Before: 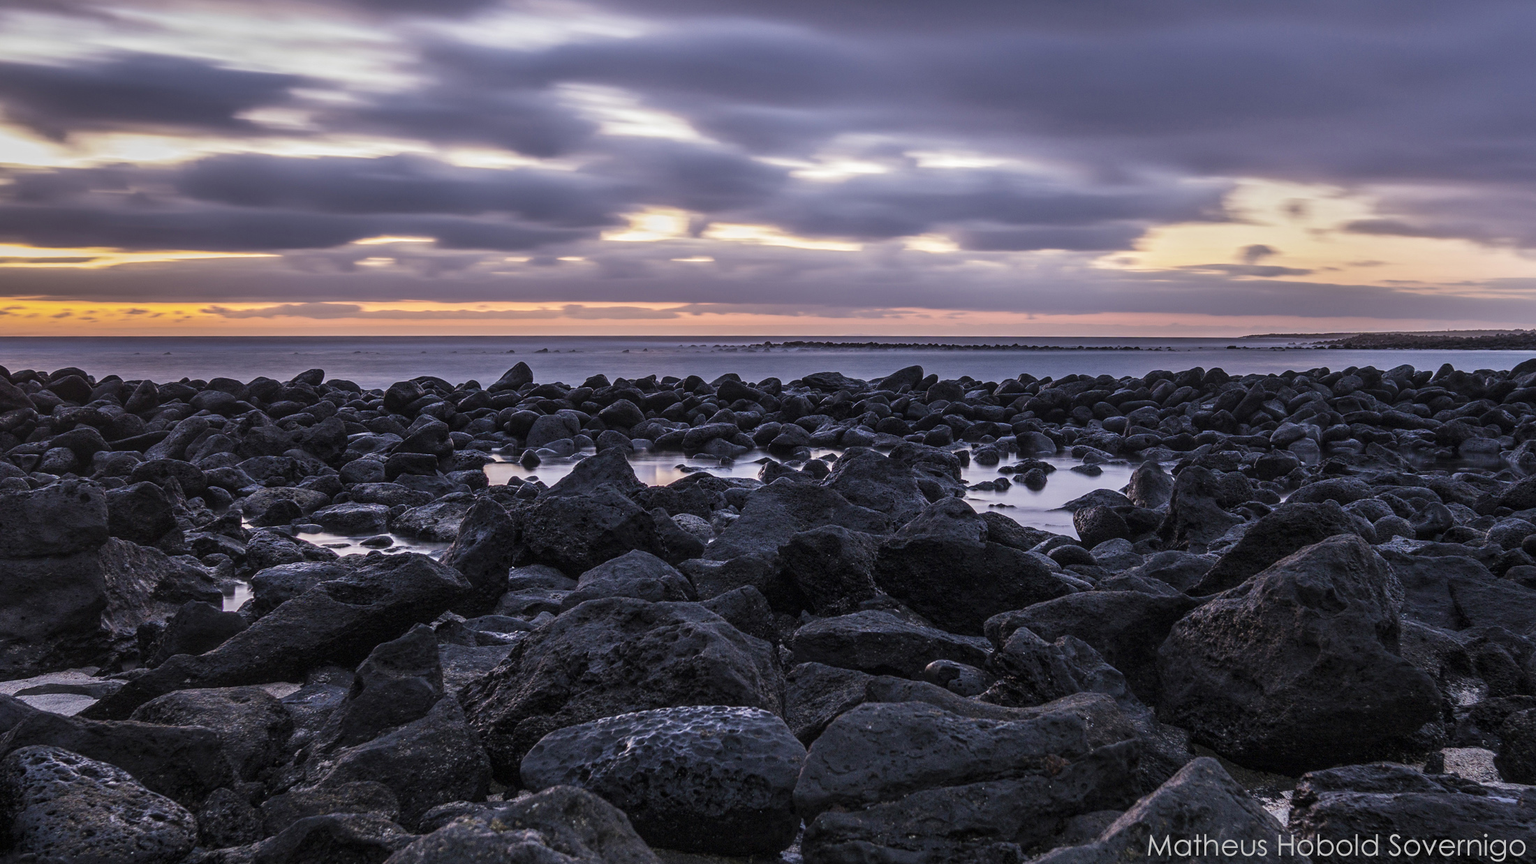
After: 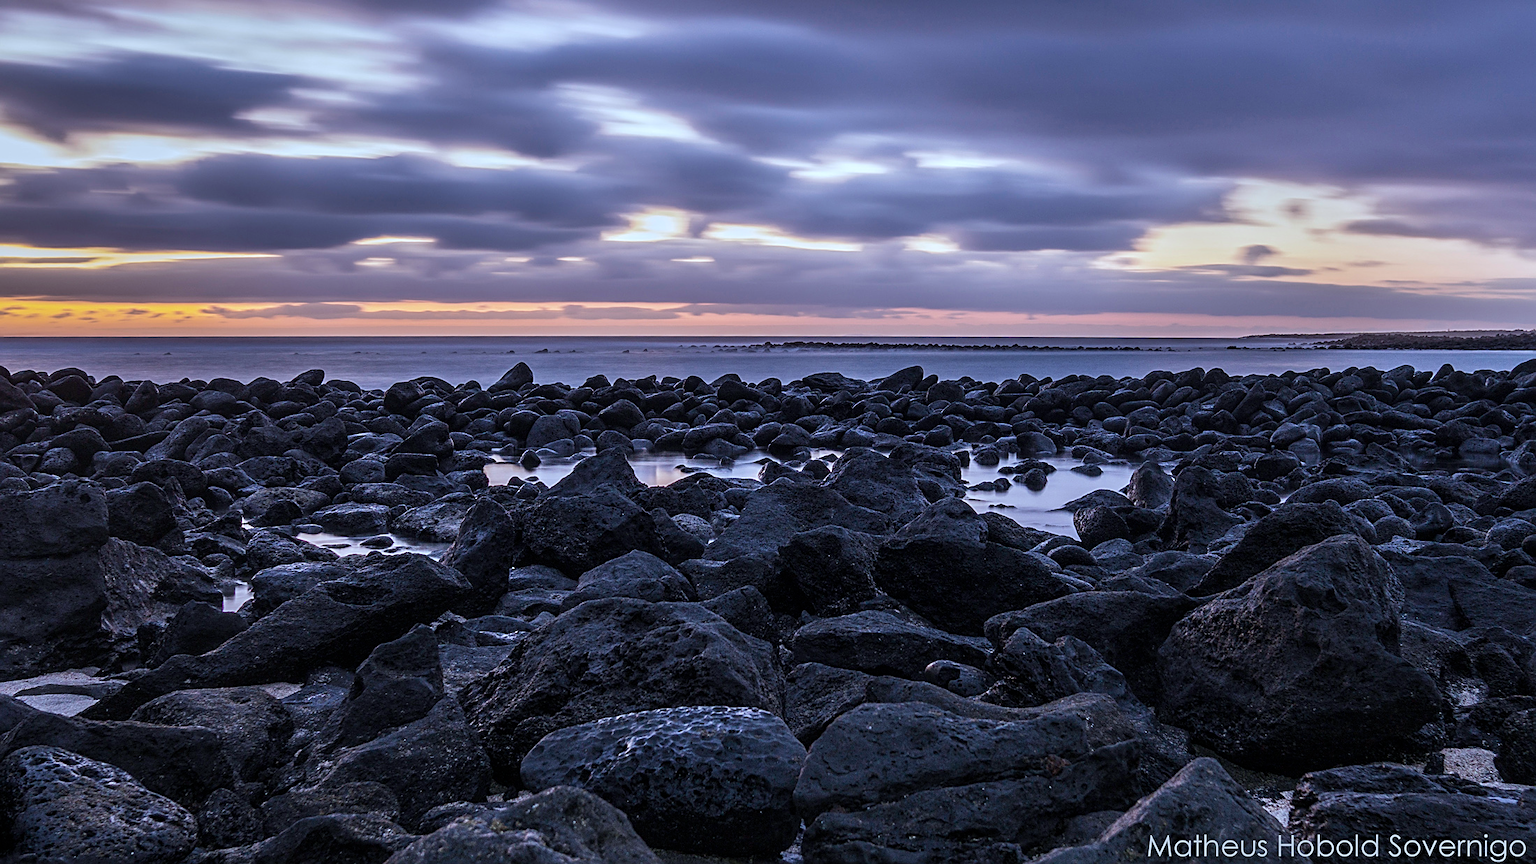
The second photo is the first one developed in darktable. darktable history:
sharpen: on, module defaults
white balance: red 0.931, blue 1.11
